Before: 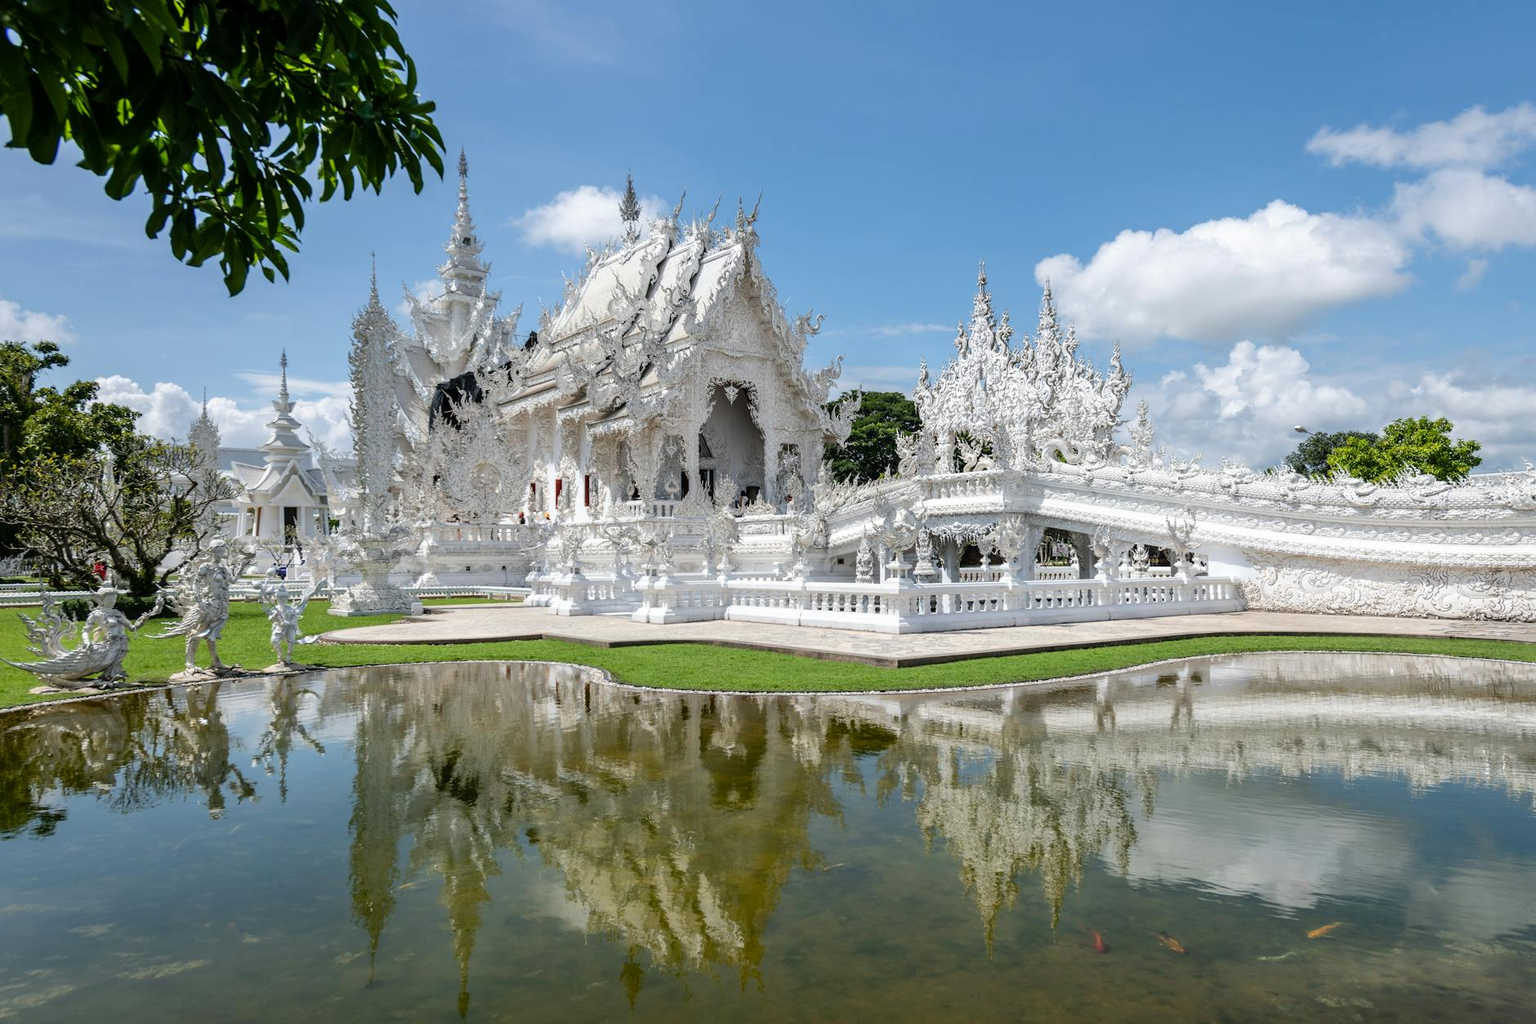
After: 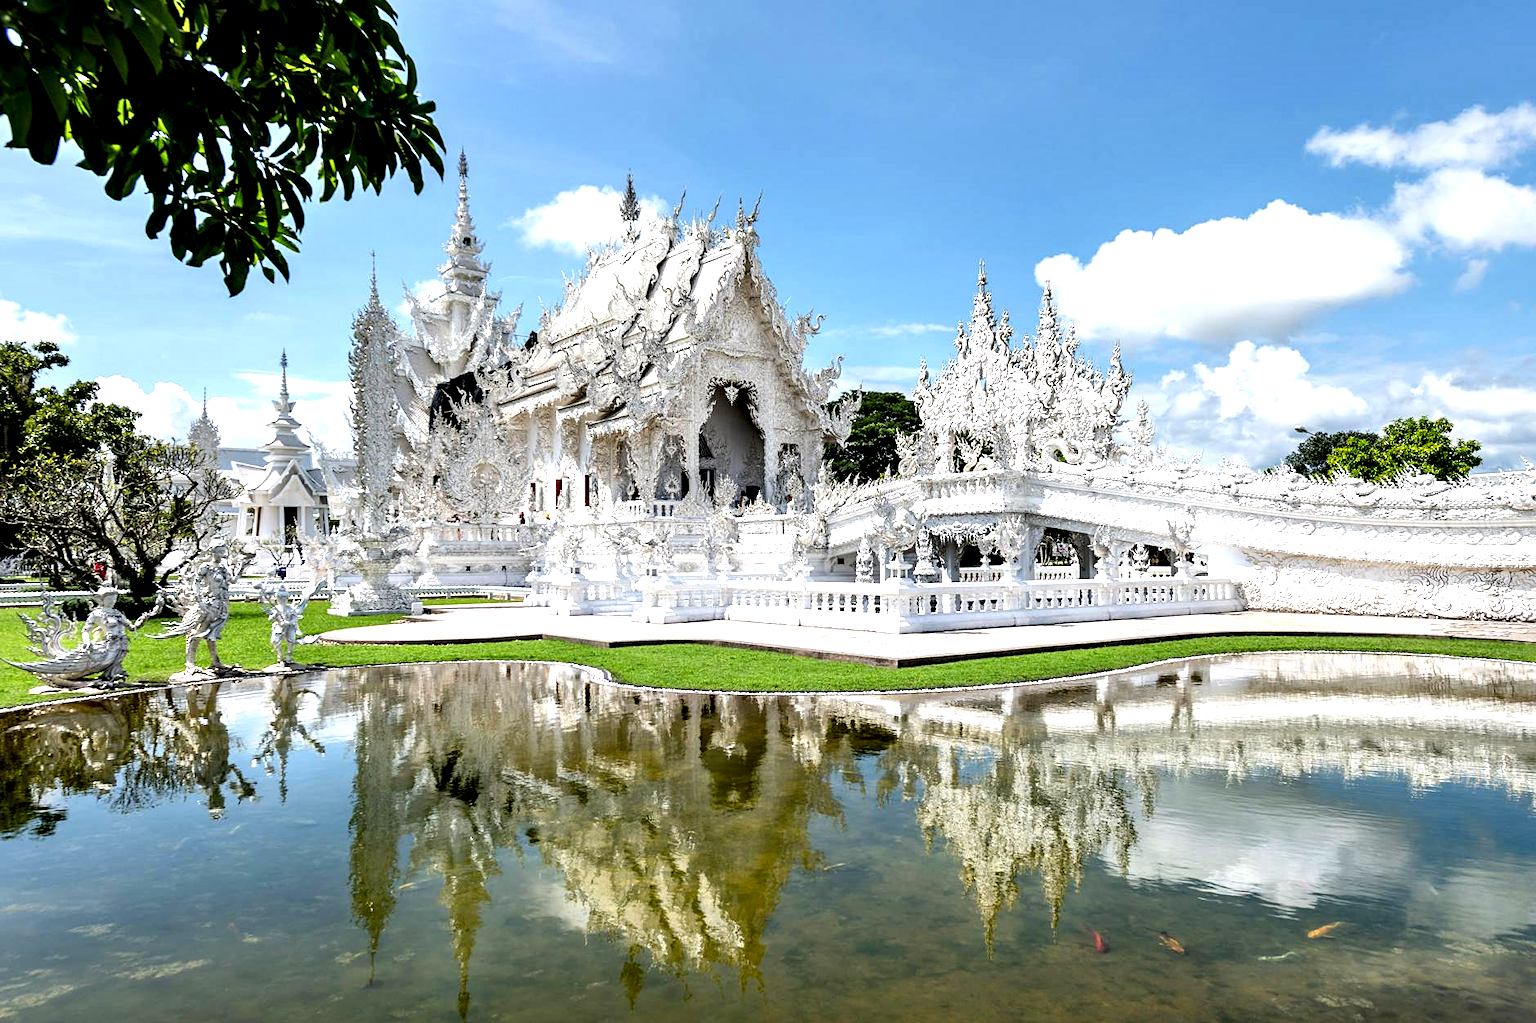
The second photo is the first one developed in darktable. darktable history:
exposure: exposure 0.61 EV, compensate exposure bias true, compensate highlight preservation false
sharpen: amount 0.206
contrast equalizer: y [[0.6 ×6], [0.55 ×6], [0 ×6], [0 ×6], [0 ×6]]
